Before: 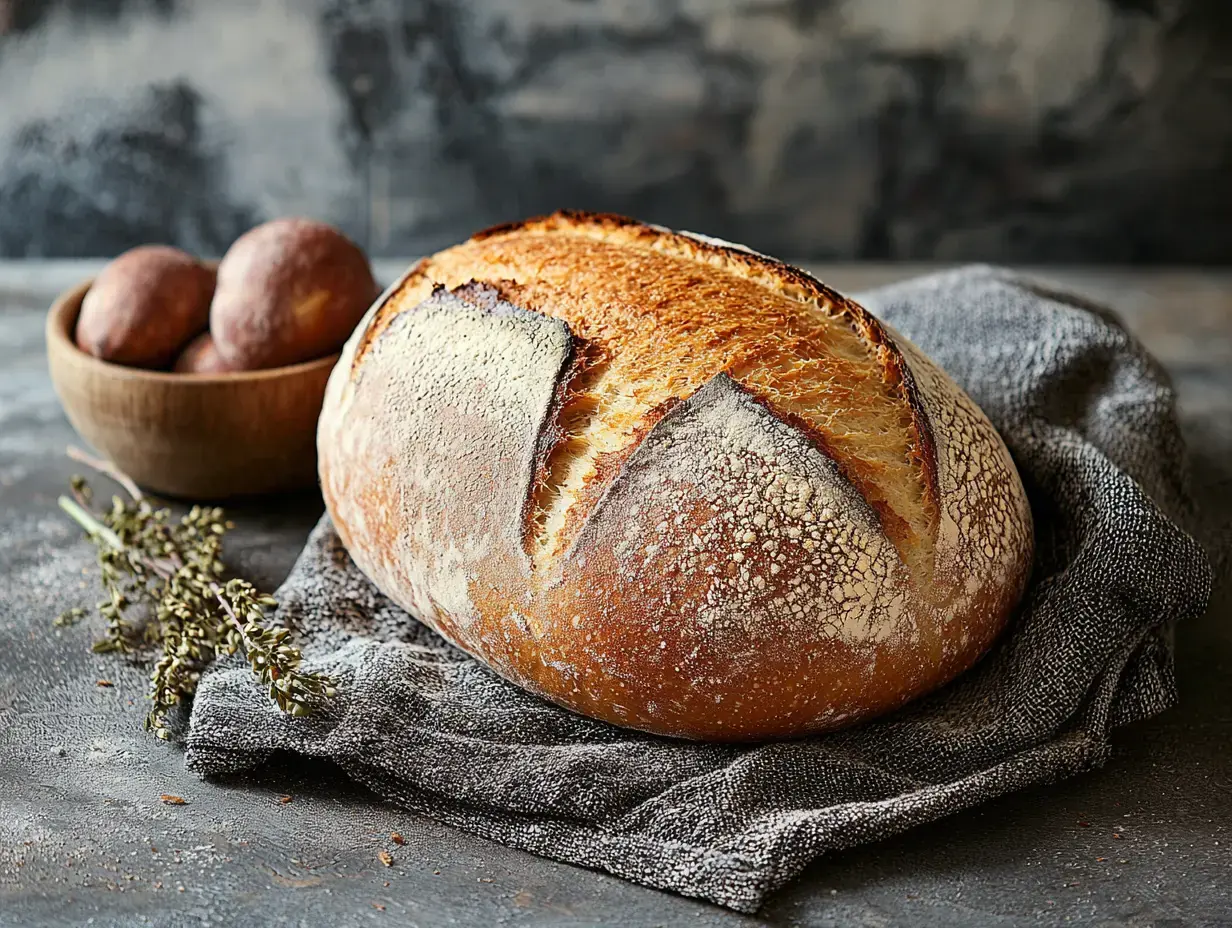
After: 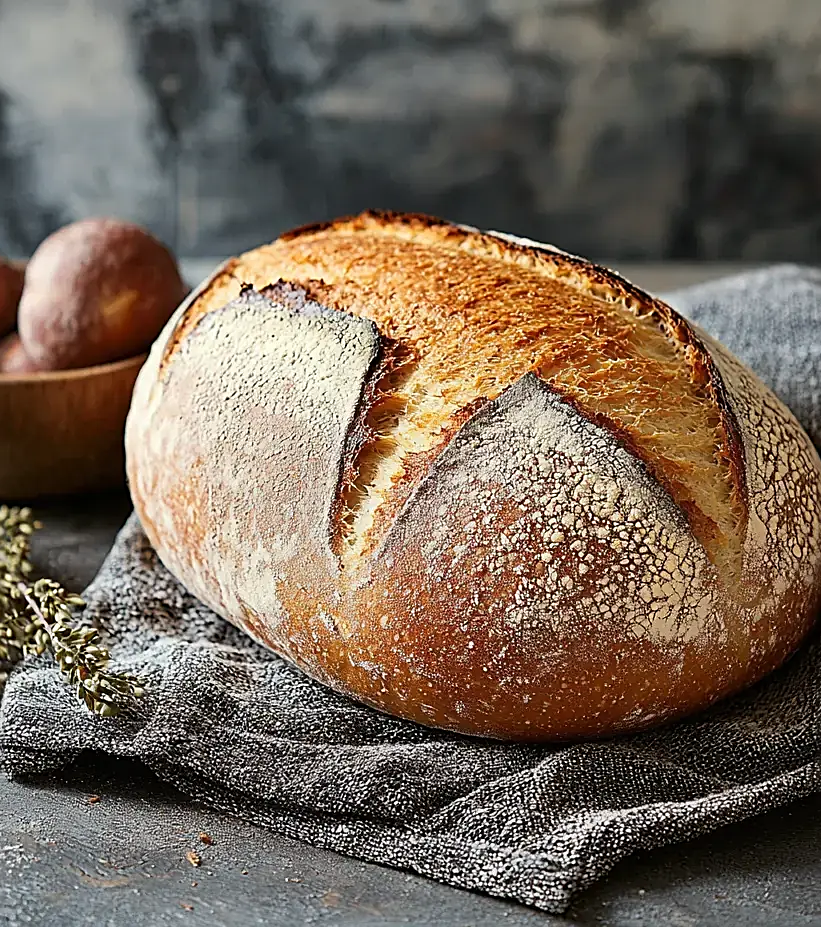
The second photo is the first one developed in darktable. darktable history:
sharpen: on, module defaults
crop and rotate: left 15.606%, right 17.744%
